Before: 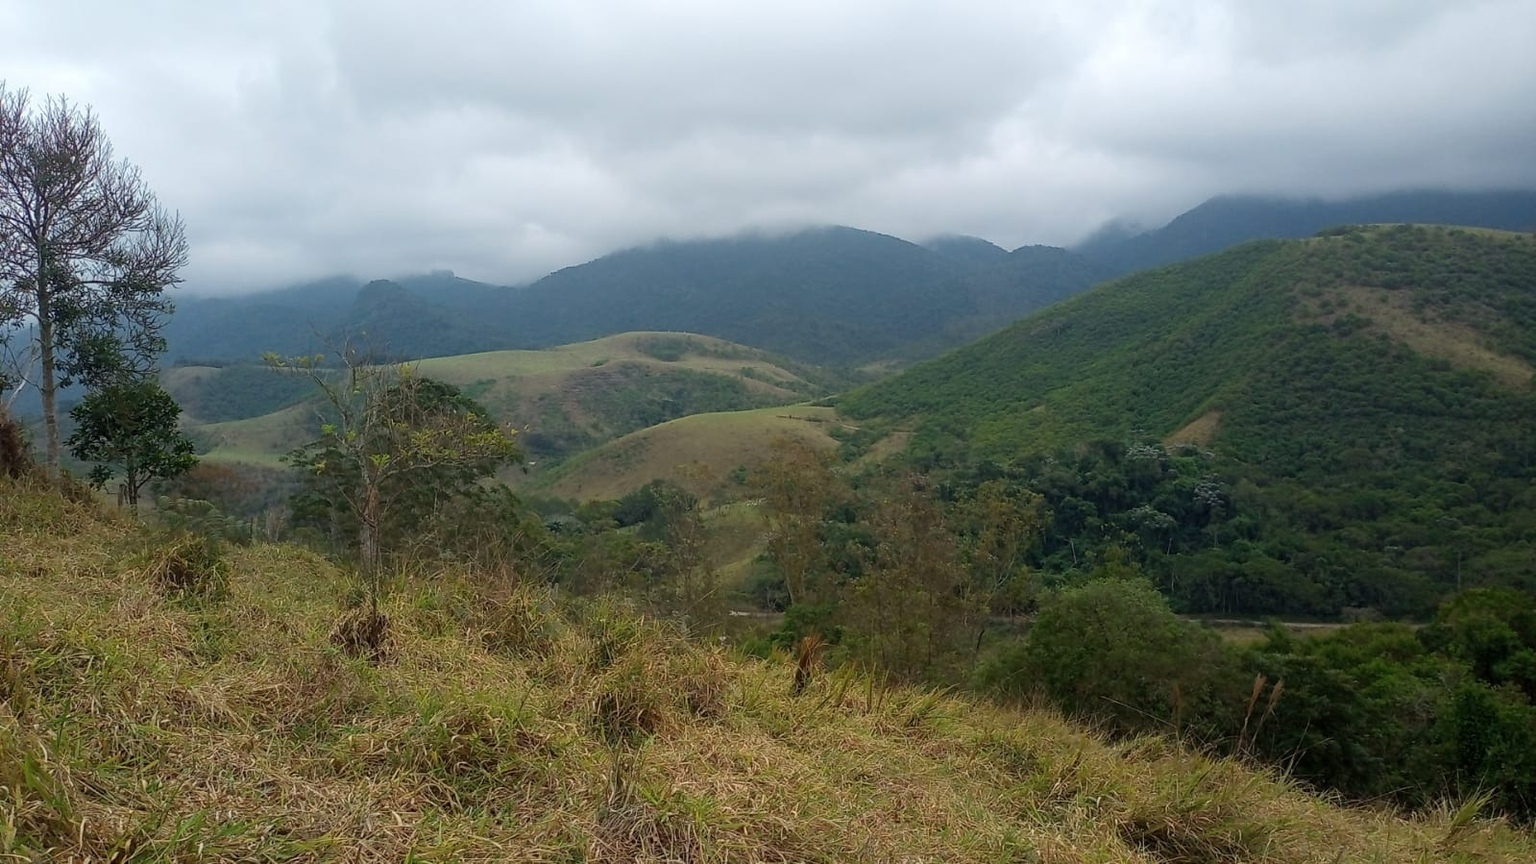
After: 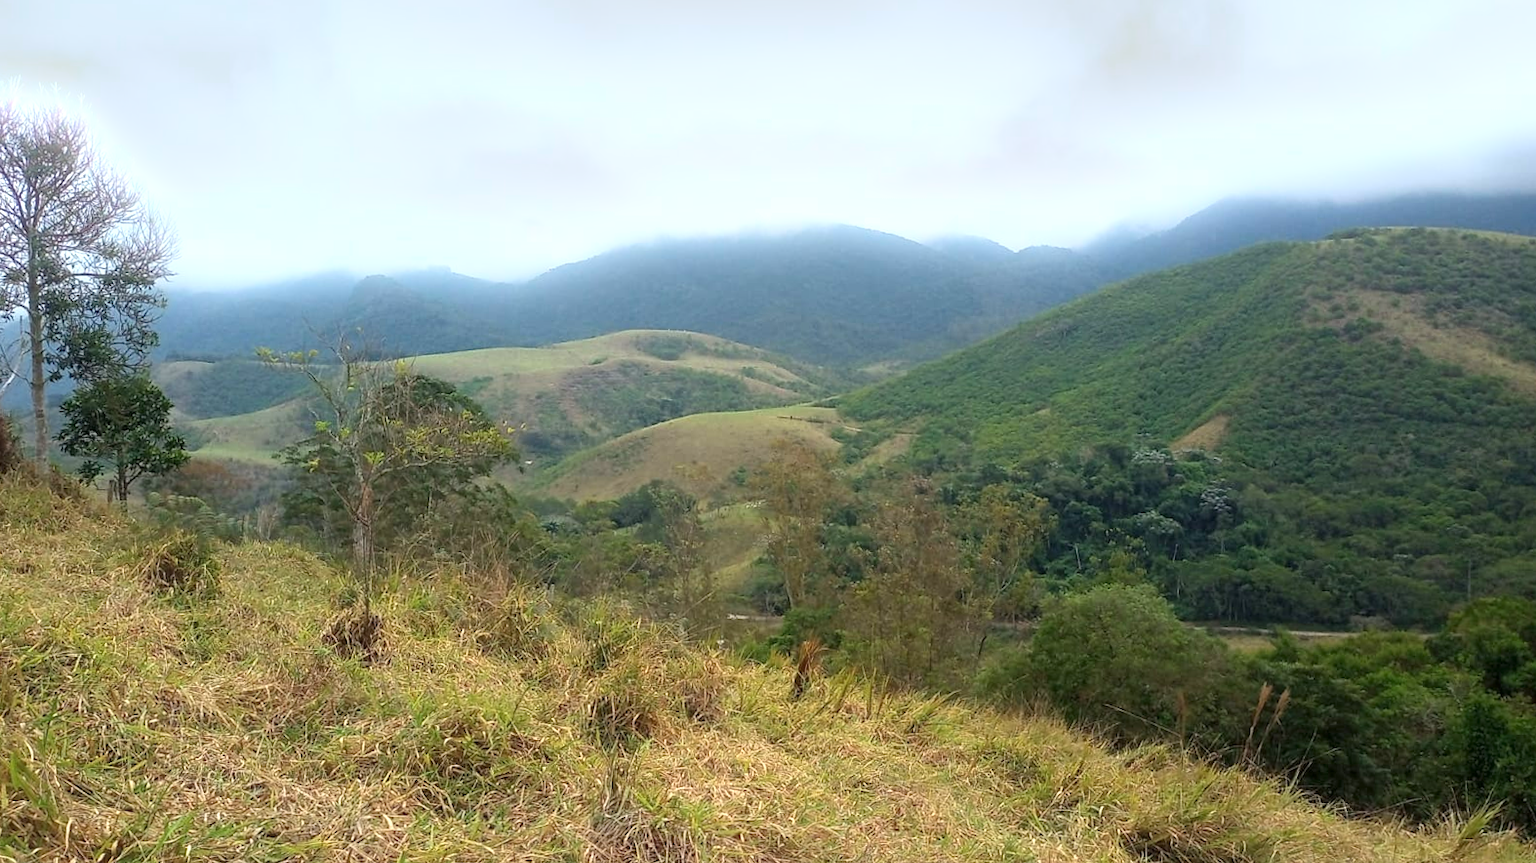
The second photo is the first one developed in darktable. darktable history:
crop and rotate: angle -0.5°
exposure: exposure 1 EV, compensate highlight preservation false
bloom: size 5%, threshold 95%, strength 15%
